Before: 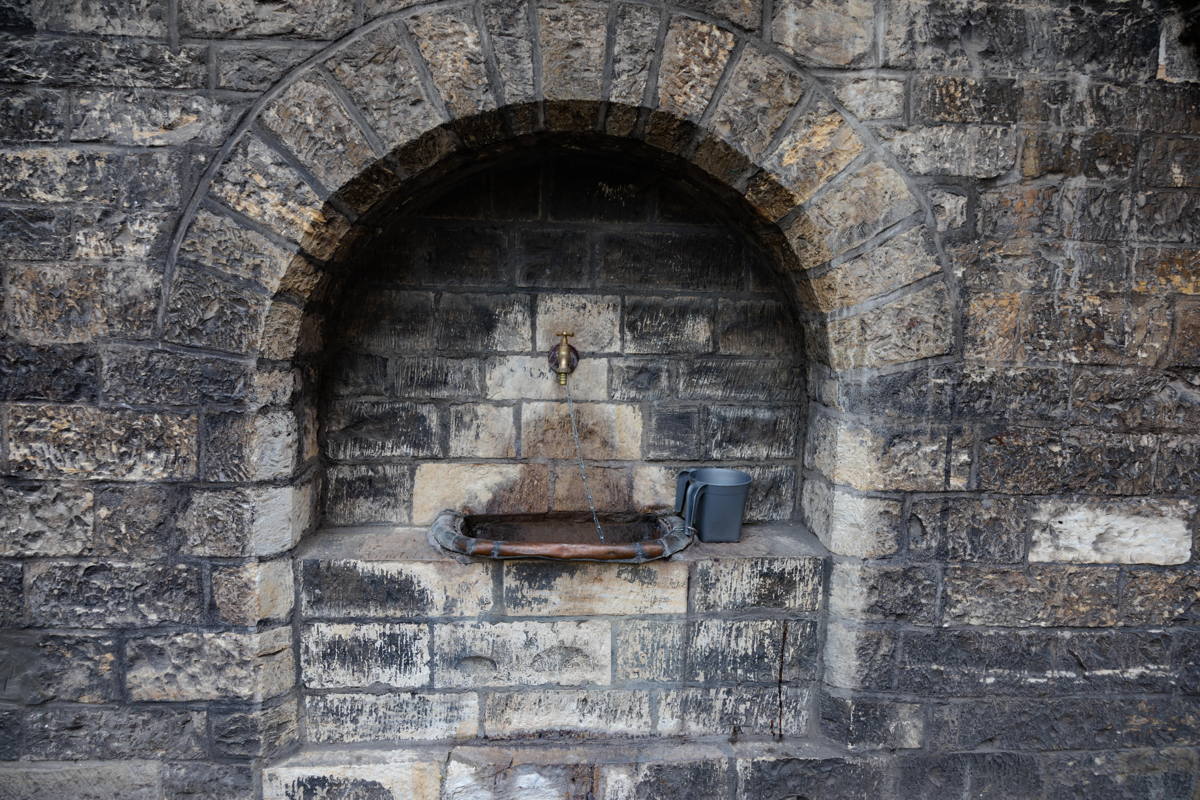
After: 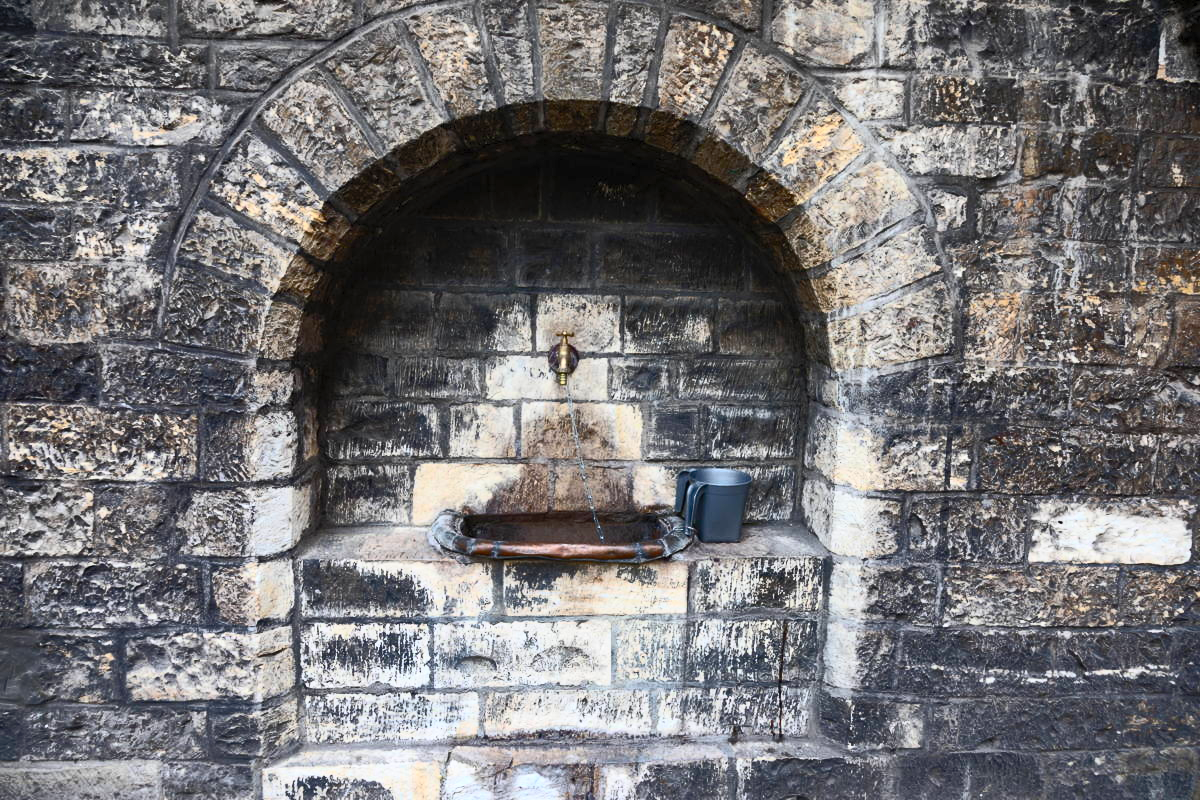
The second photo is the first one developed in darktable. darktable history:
shadows and highlights: on, module defaults
contrast brightness saturation: contrast 0.623, brightness 0.342, saturation 0.143
